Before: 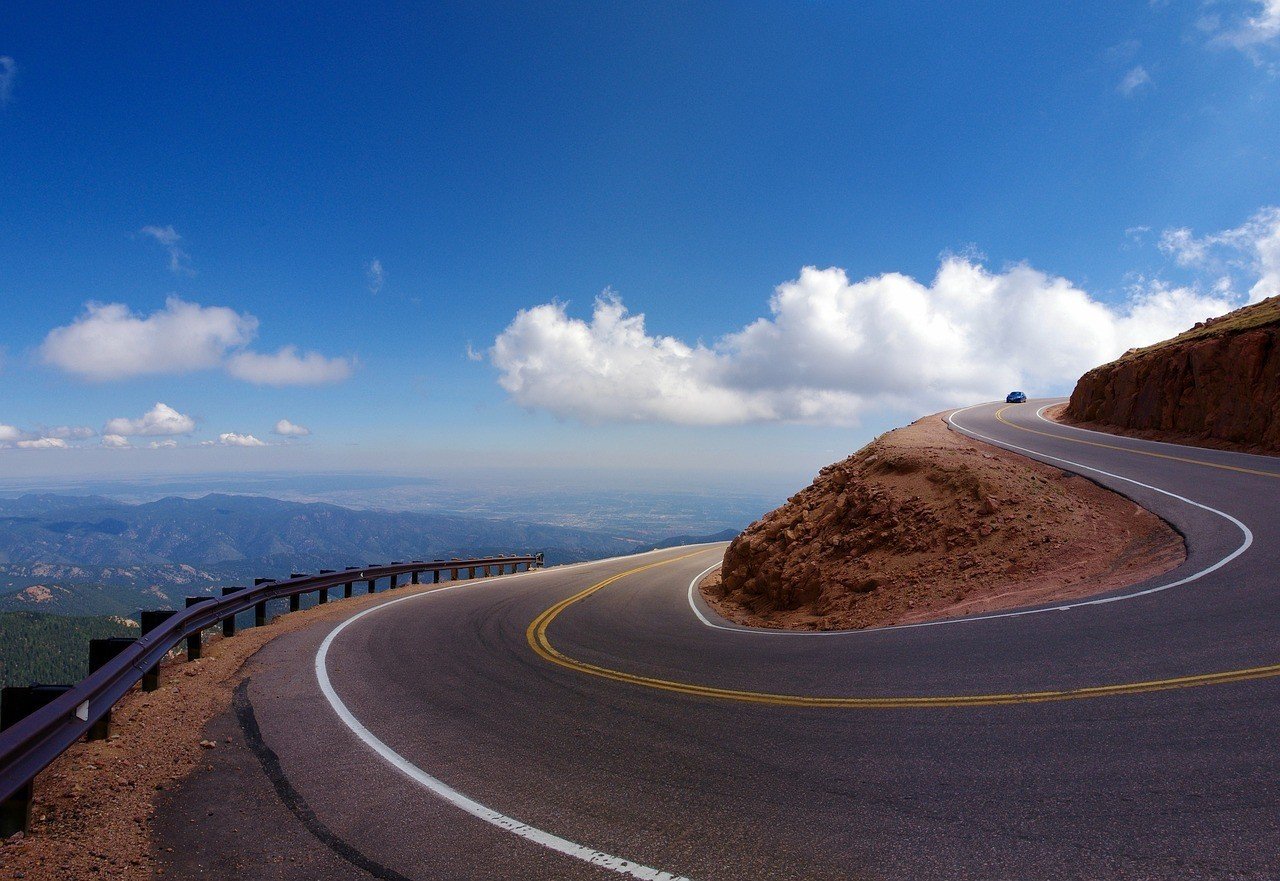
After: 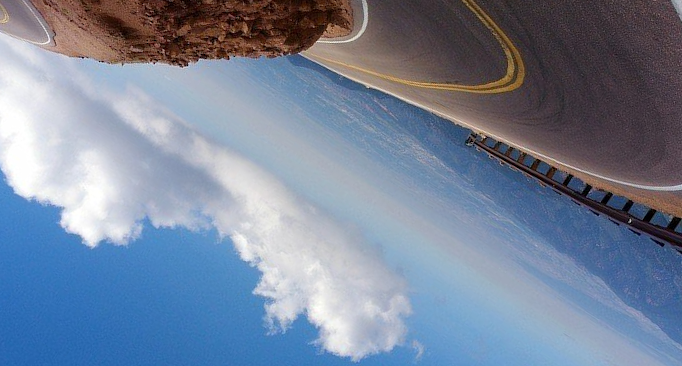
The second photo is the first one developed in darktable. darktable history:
local contrast: mode bilateral grid, contrast 21, coarseness 50, detail 103%, midtone range 0.2
crop and rotate: angle 147.96°, left 9.178%, top 15.635%, right 4.474%, bottom 17.077%
